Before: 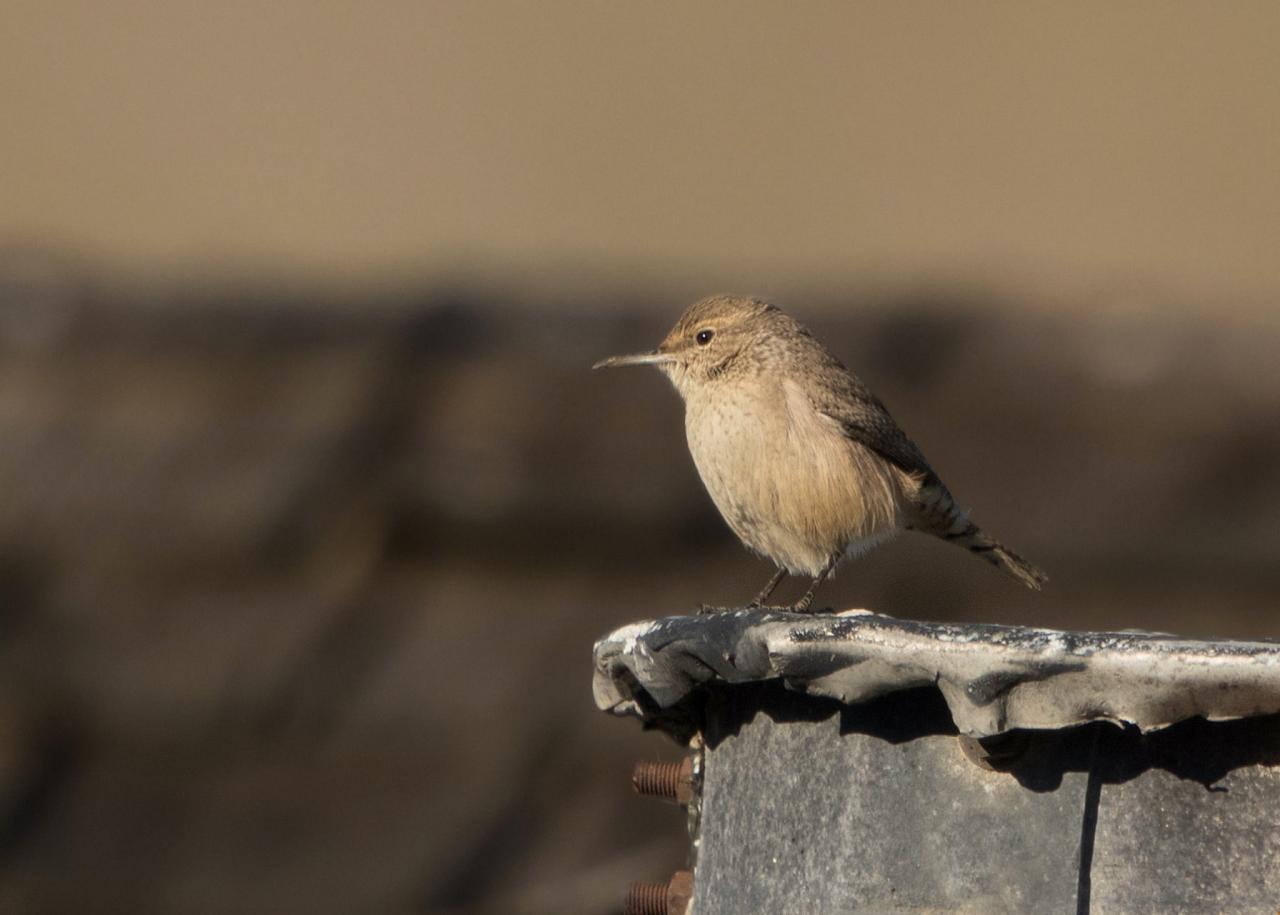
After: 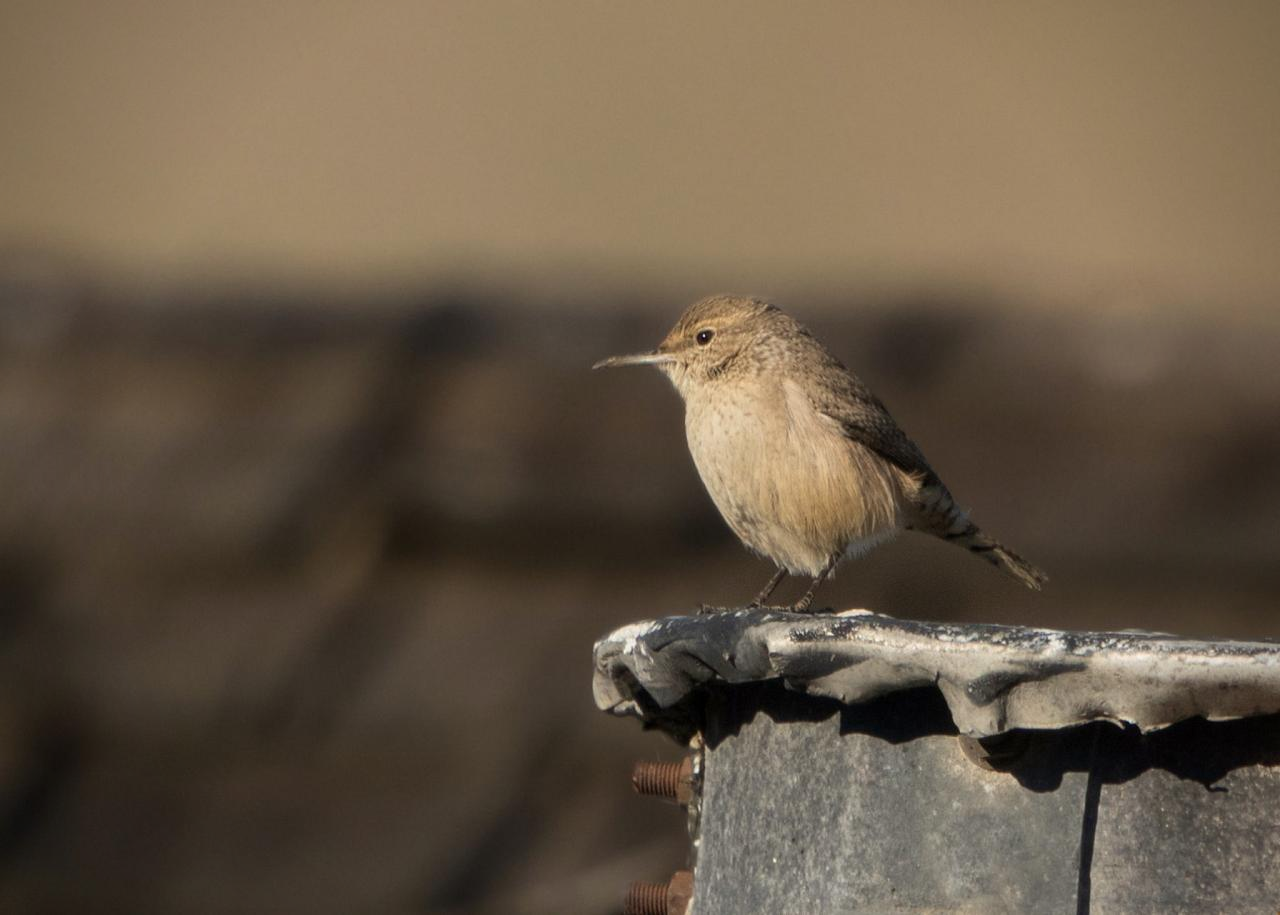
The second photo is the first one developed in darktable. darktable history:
color zones: curves: ch1 [(0.25, 0.5) (0.747, 0.71)]
white balance: emerald 1
vignetting: saturation 0, unbound false
